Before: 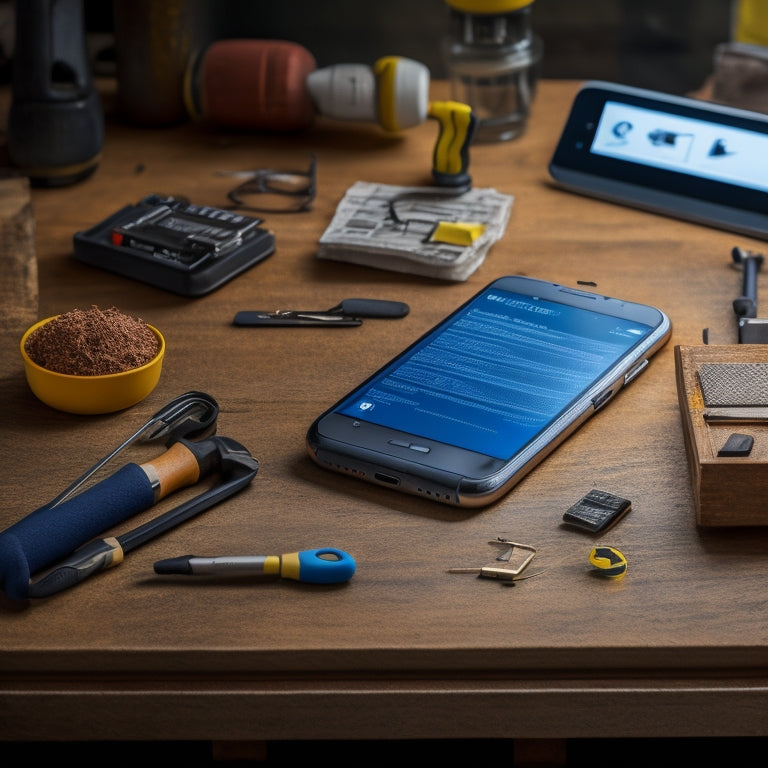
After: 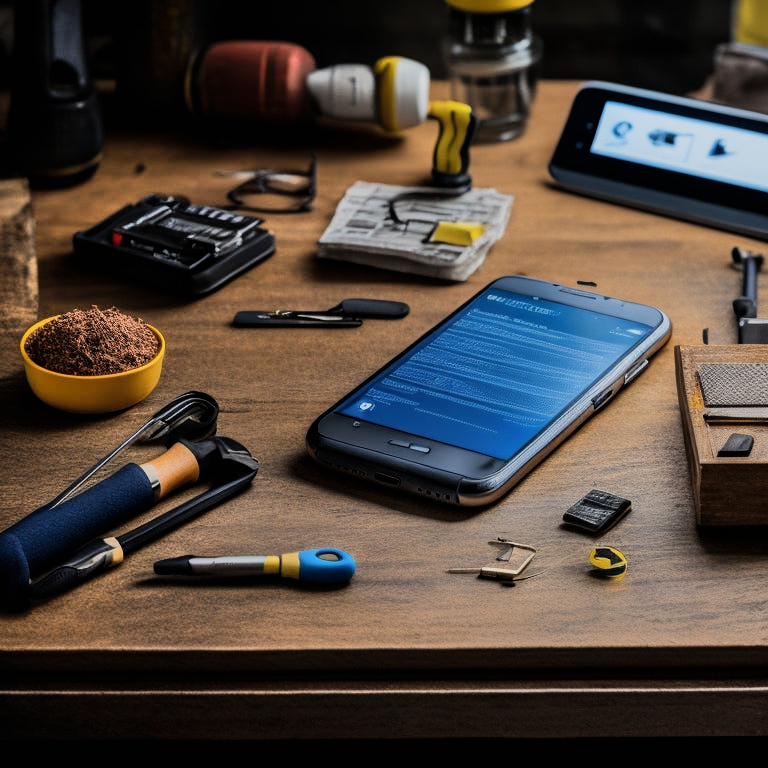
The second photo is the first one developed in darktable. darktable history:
filmic rgb: black relative exposure -7.65 EV, white relative exposure 4.56 EV, hardness 3.61, contrast 1.25
shadows and highlights: low approximation 0.01, soften with gaussian
